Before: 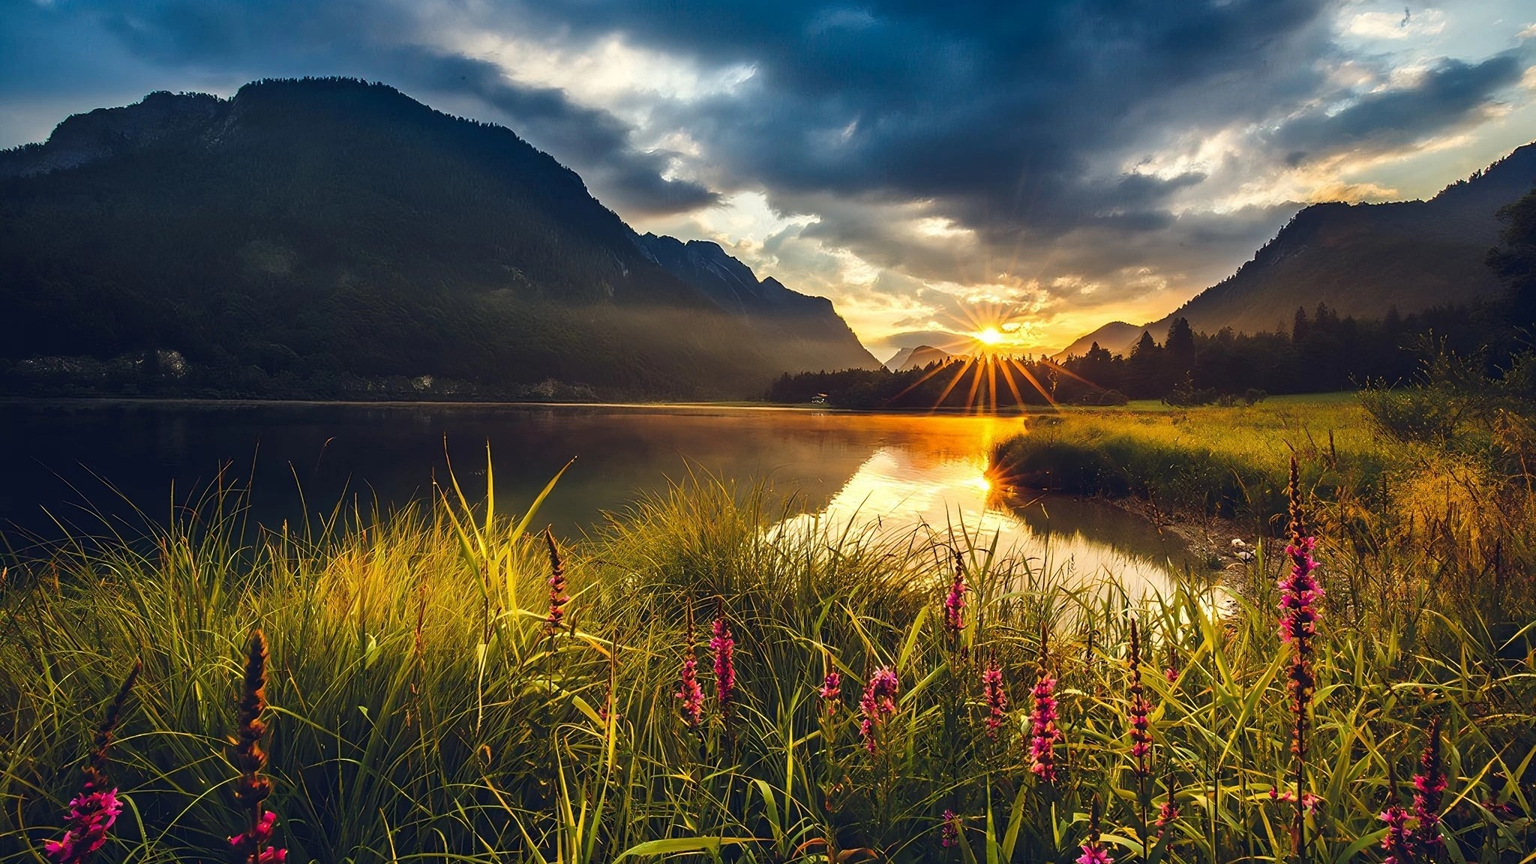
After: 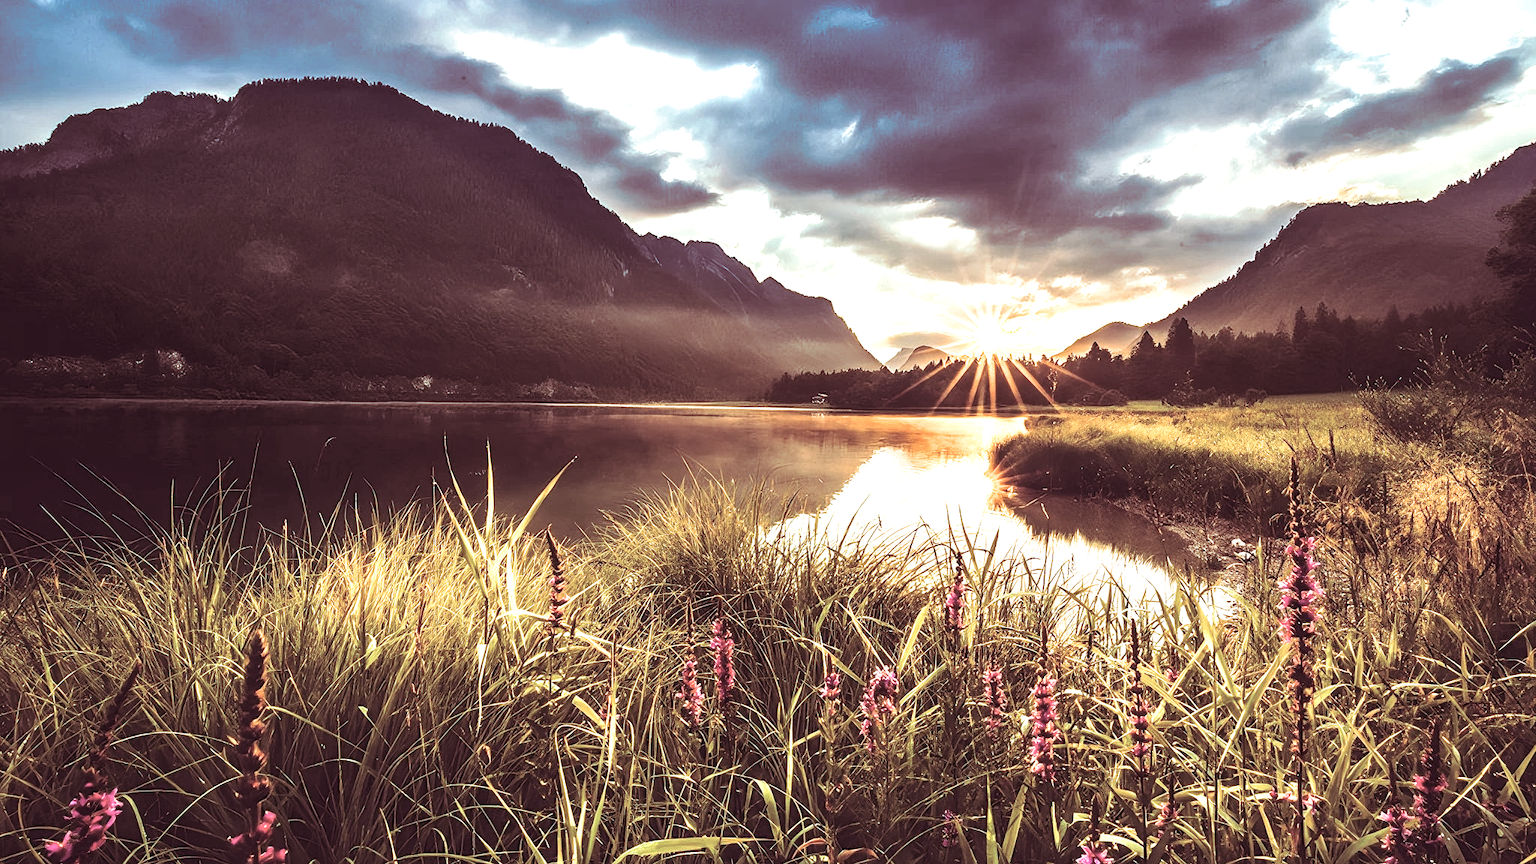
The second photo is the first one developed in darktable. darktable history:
local contrast: detail 130%
exposure: black level correction 0, exposure 1.2 EV, compensate highlight preservation false
contrast brightness saturation: contrast 0.1, saturation -0.36
split-toning: highlights › hue 180°
